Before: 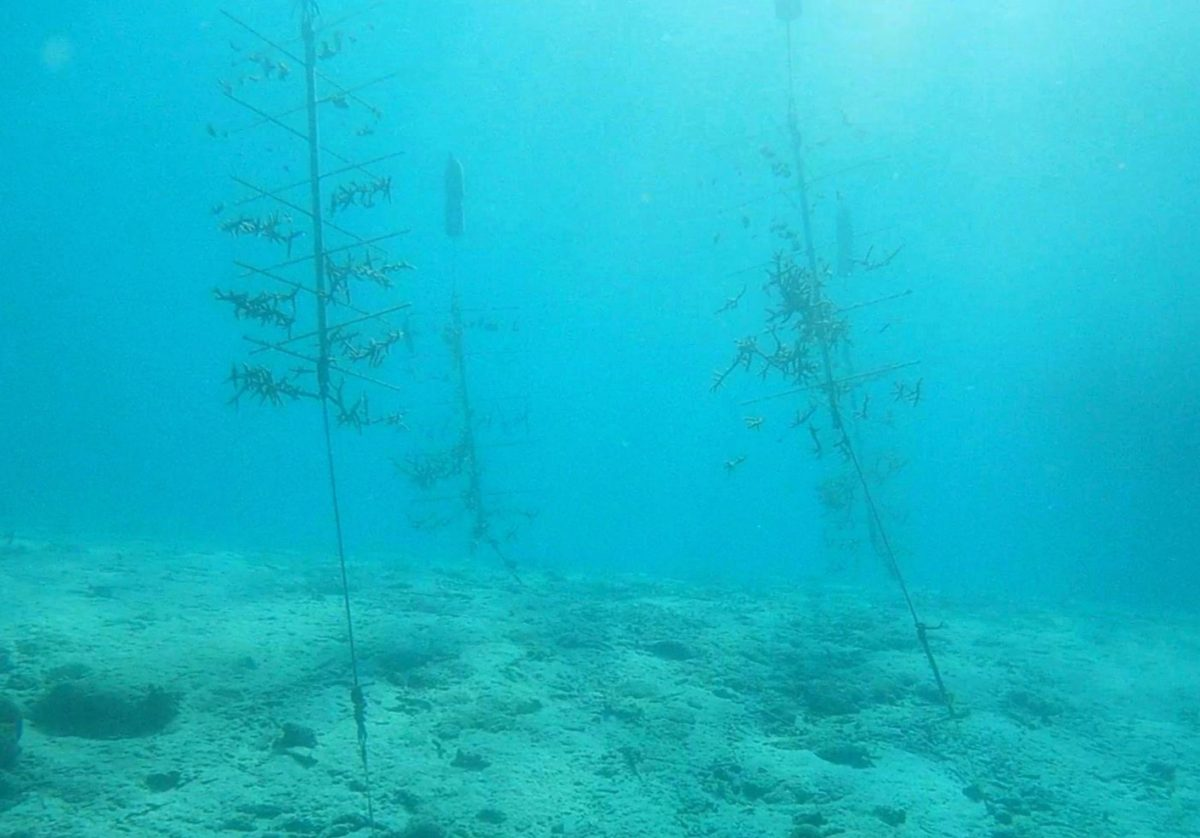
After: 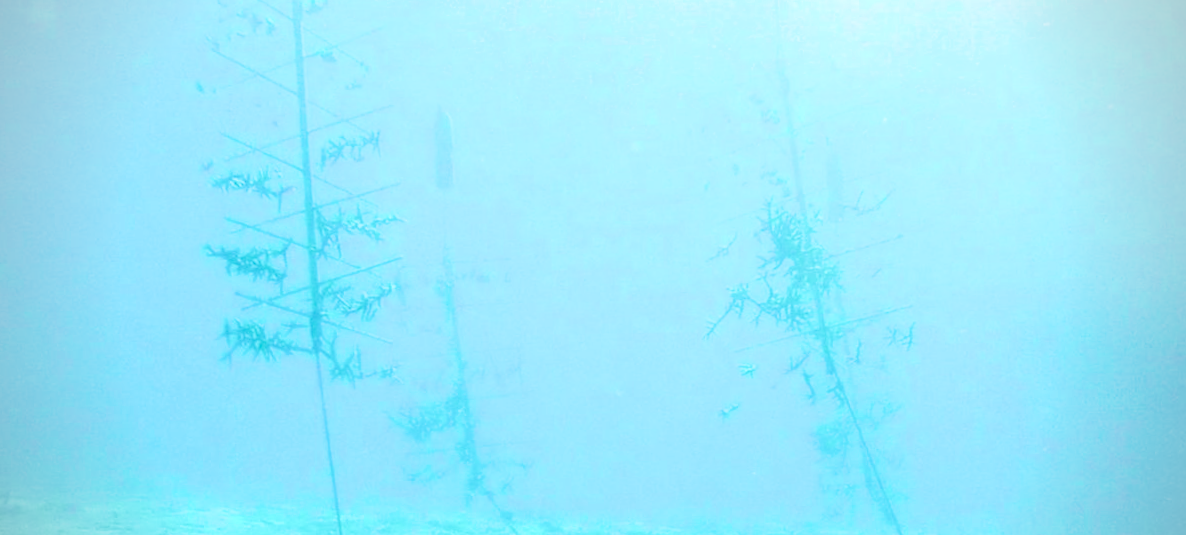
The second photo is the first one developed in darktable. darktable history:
rotate and perspective: rotation -1°, crop left 0.011, crop right 0.989, crop top 0.025, crop bottom 0.975
filmic rgb: black relative exposure -5 EV, hardness 2.88, contrast 1.3
exposure: black level correction 0.011, exposure 1.088 EV, compensate exposure bias true, compensate highlight preservation false
crop and rotate: top 4.848%, bottom 29.503%
vignetting: on, module defaults
local contrast: highlights 100%, shadows 100%, detail 120%, midtone range 0.2
tone equalizer: -8 EV -0.75 EV, -7 EV -0.7 EV, -6 EV -0.6 EV, -5 EV -0.4 EV, -3 EV 0.4 EV, -2 EV 0.6 EV, -1 EV 0.7 EV, +0 EV 0.75 EV, edges refinement/feathering 500, mask exposure compensation -1.57 EV, preserve details no
